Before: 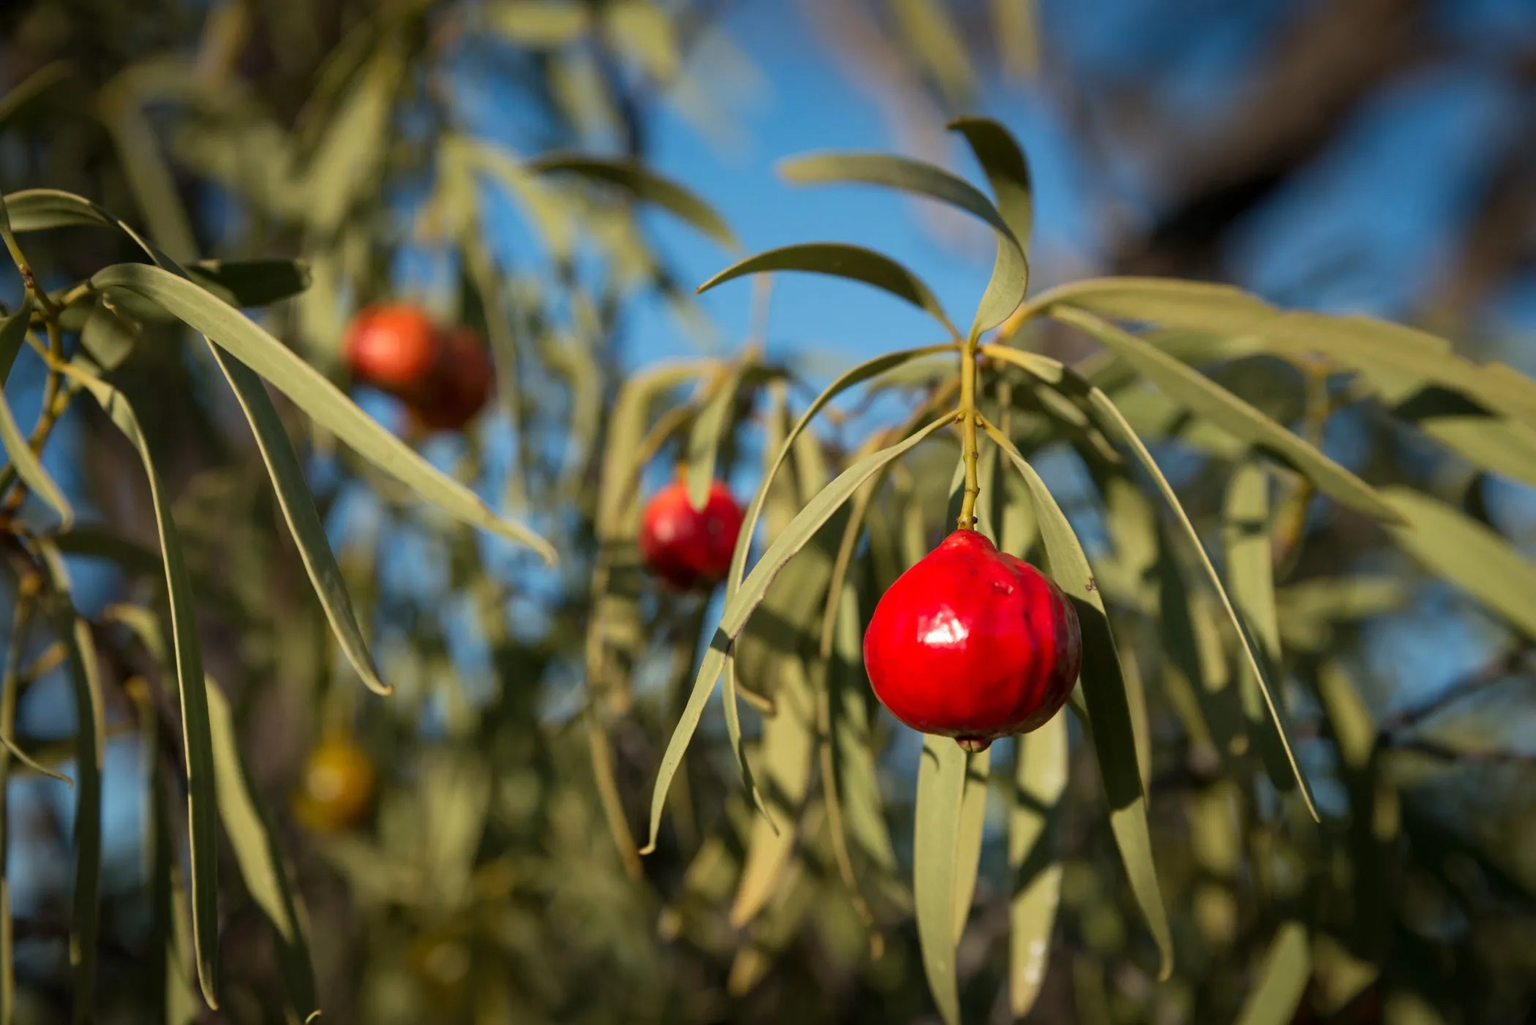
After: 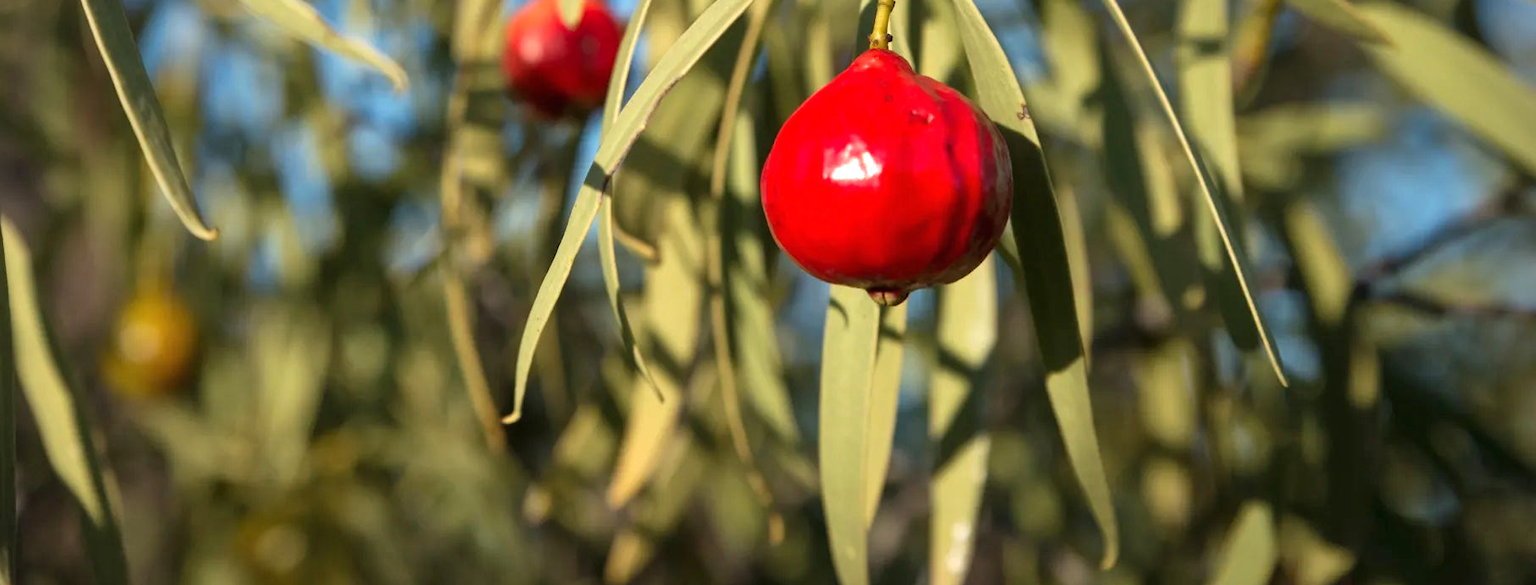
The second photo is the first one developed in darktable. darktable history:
vignetting: fall-off start 92.33%
crop and rotate: left 13.311%, top 47.545%, bottom 2.908%
exposure: black level correction 0, exposure 0.499 EV, compensate highlight preservation false
shadows and highlights: radius 116.88, shadows 42.6, highlights -61.8, soften with gaussian
